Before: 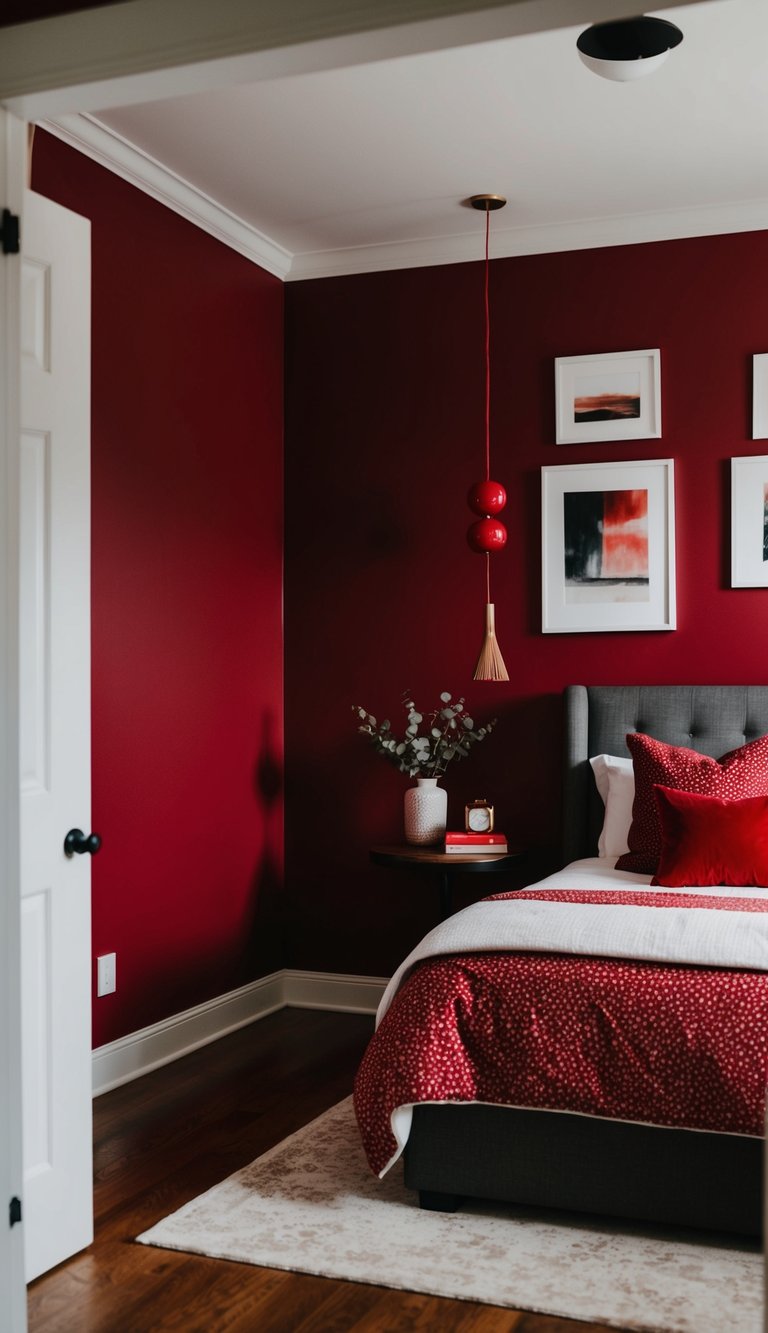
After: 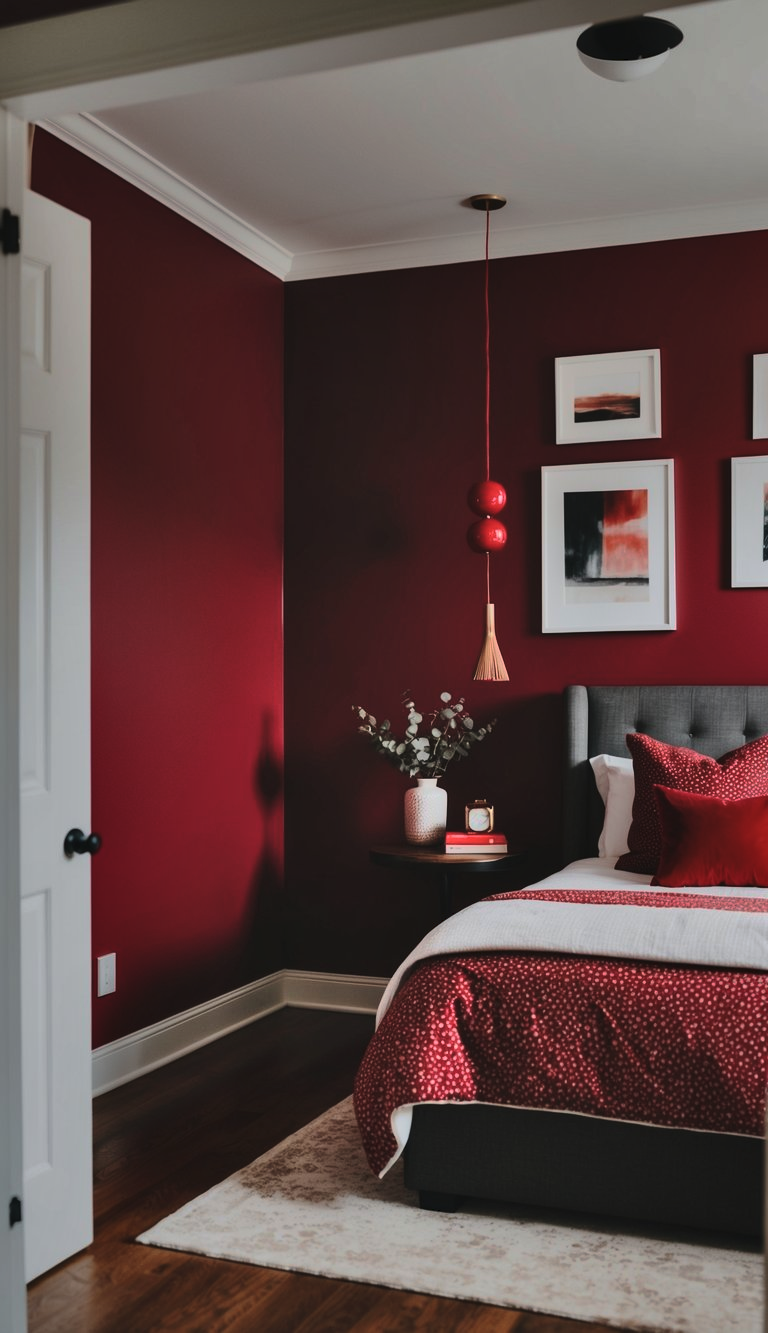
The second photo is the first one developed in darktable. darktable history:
shadows and highlights: shadows 60.07, highlights -60.43, soften with gaussian
tone curve: curves: ch0 [(0, 0) (0.003, 0.029) (0.011, 0.034) (0.025, 0.044) (0.044, 0.057) (0.069, 0.07) (0.1, 0.084) (0.136, 0.104) (0.177, 0.127) (0.224, 0.156) (0.277, 0.192) (0.335, 0.236) (0.399, 0.284) (0.468, 0.339) (0.543, 0.393) (0.623, 0.454) (0.709, 0.541) (0.801, 0.65) (0.898, 0.766) (1, 1)], preserve colors none
